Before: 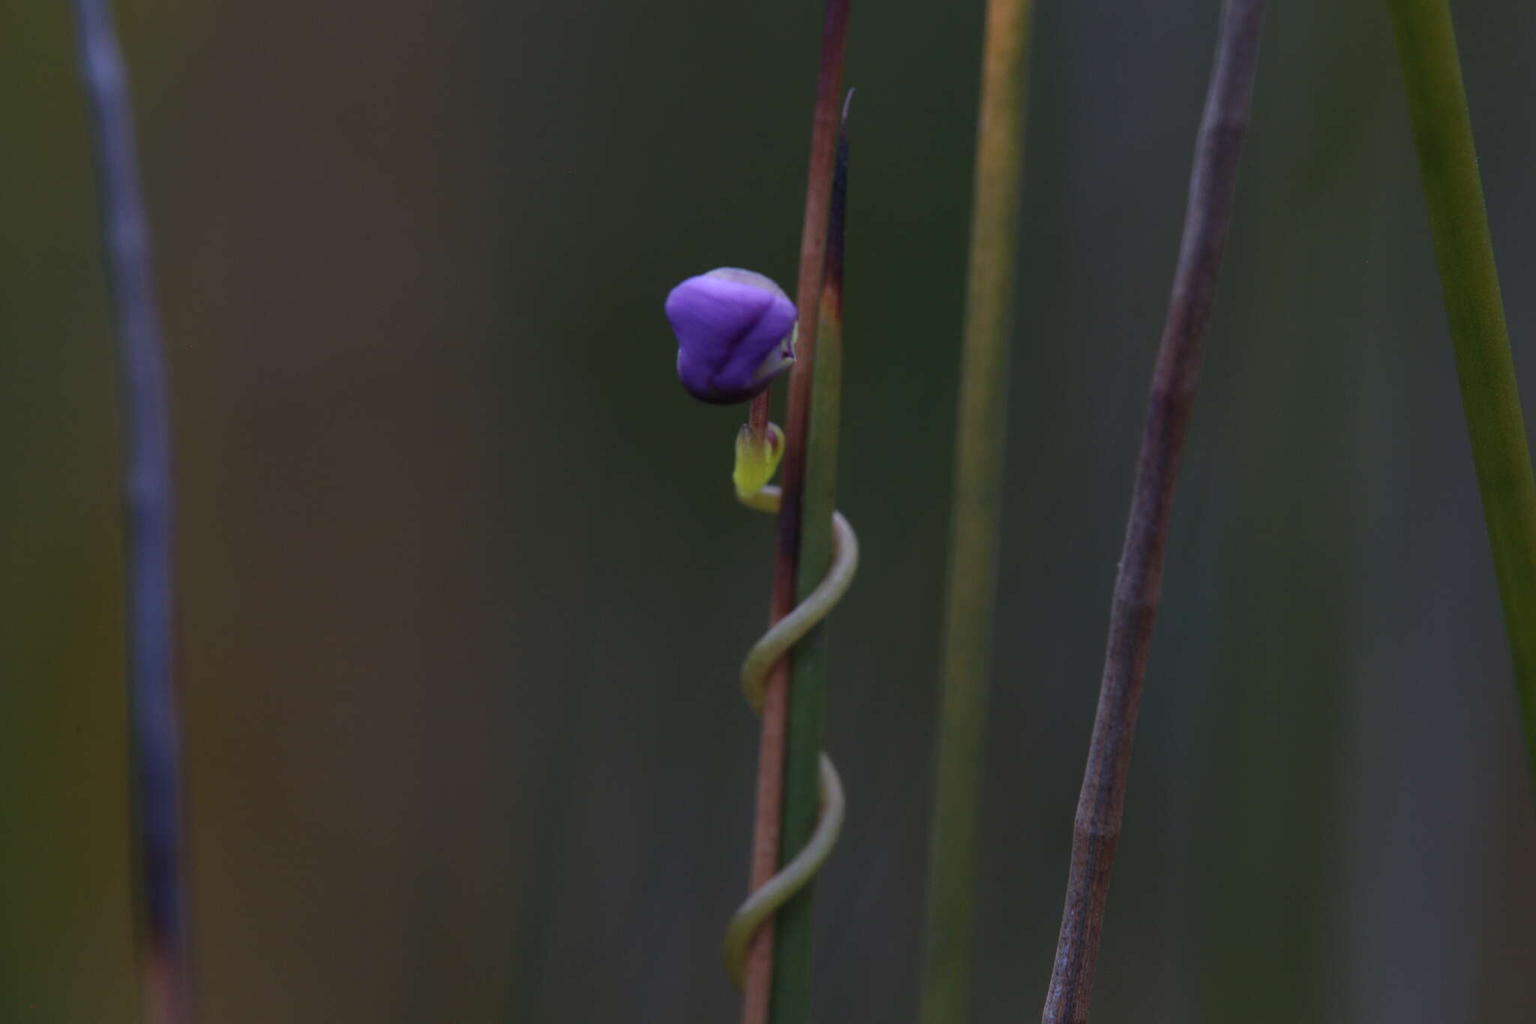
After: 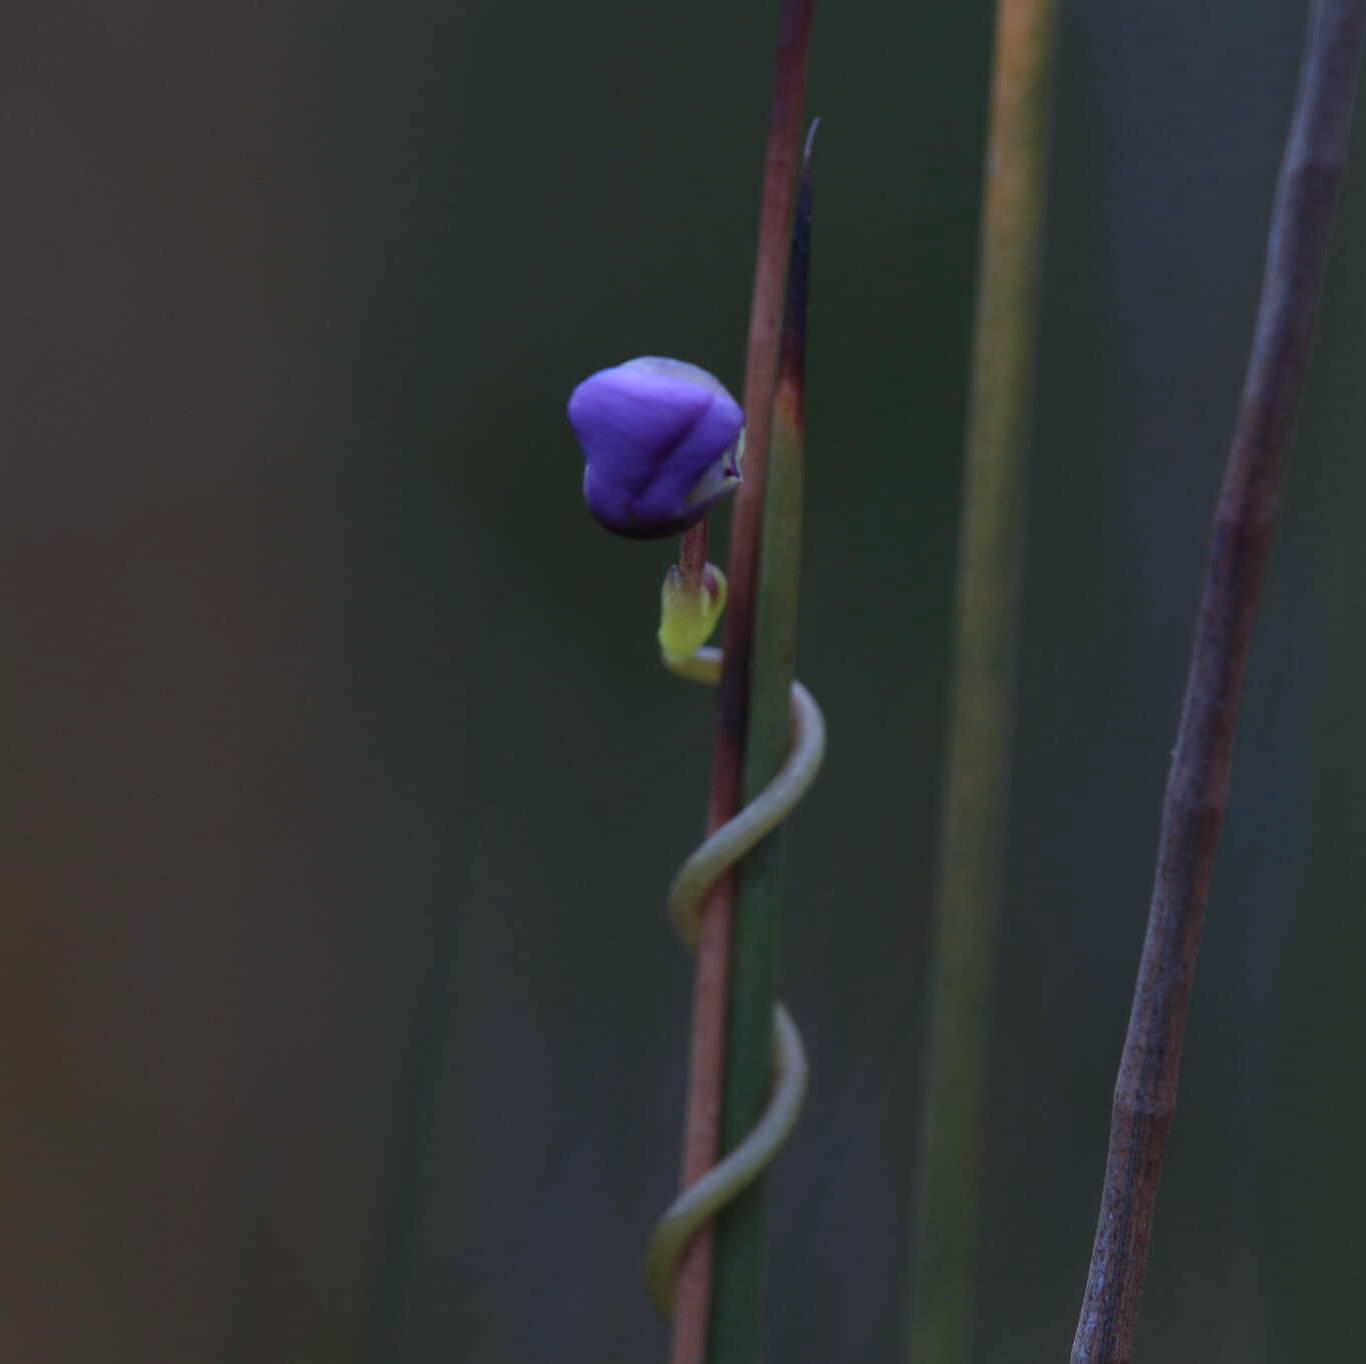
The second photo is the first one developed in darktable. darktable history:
sharpen: amount 0.205
crop and rotate: left 15.585%, right 17.714%
color correction: highlights a* -2.4, highlights b* -18.63
